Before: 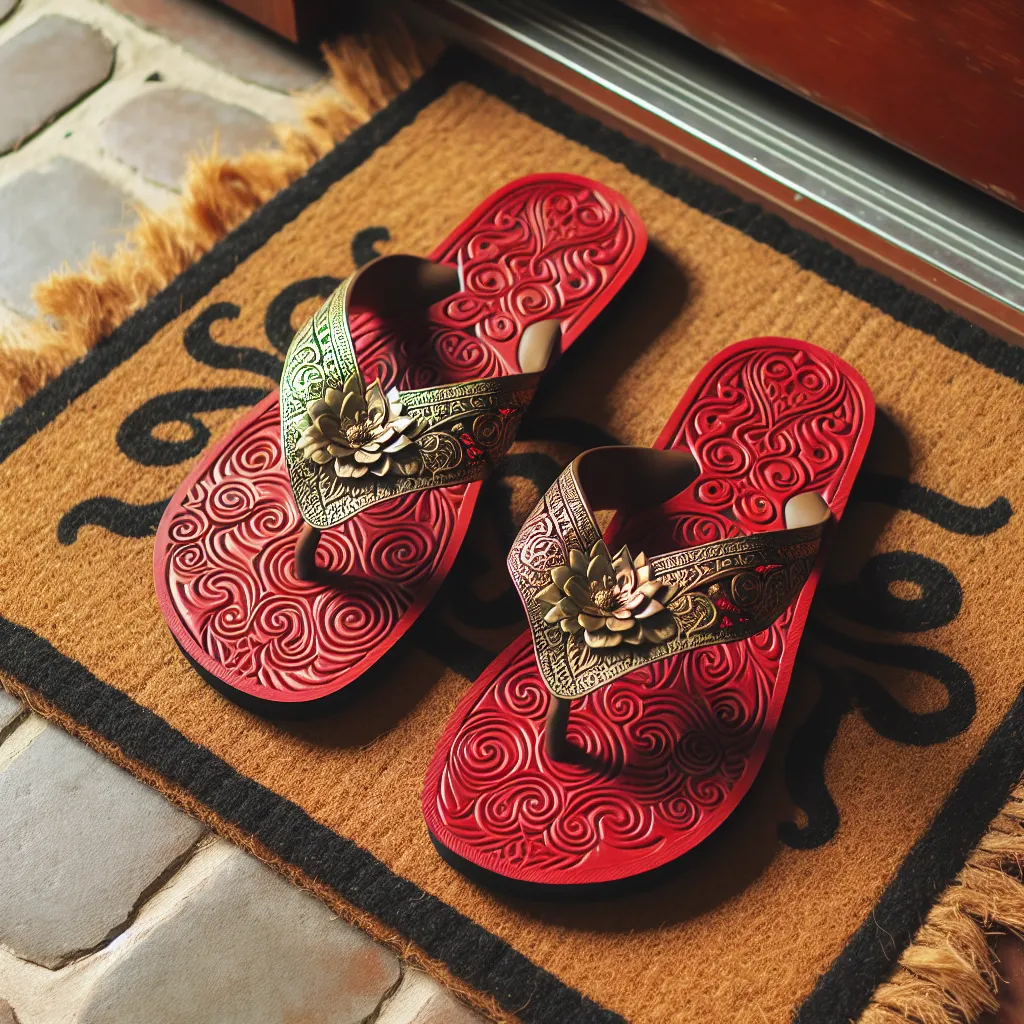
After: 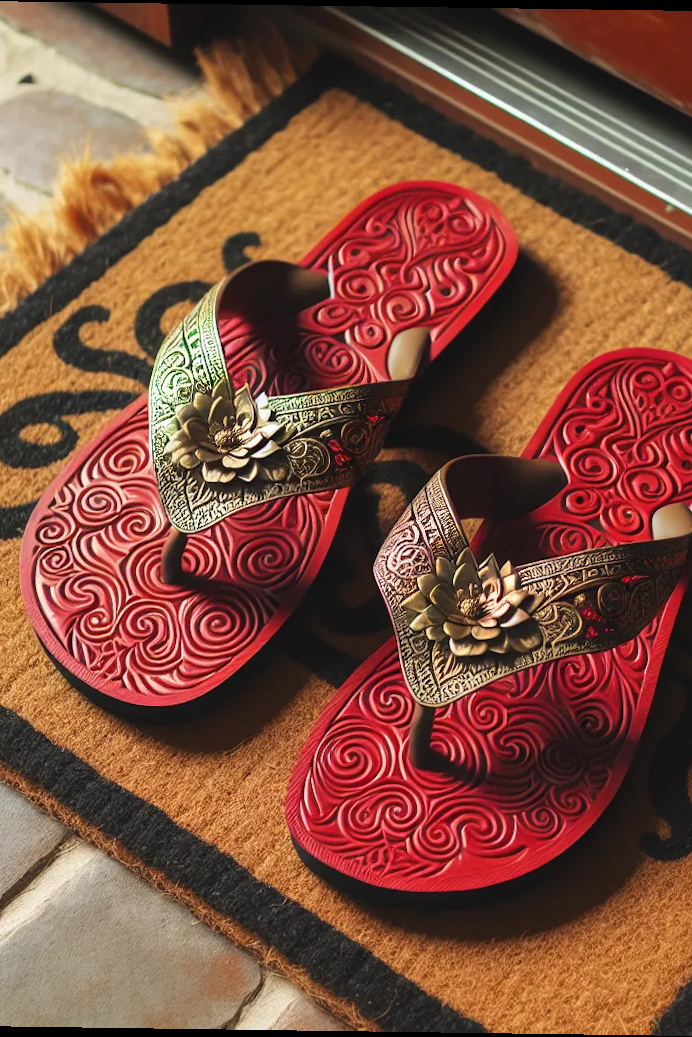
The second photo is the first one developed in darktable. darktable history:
crop and rotate: left 13.537%, right 19.796%
rotate and perspective: rotation 0.8°, automatic cropping off
